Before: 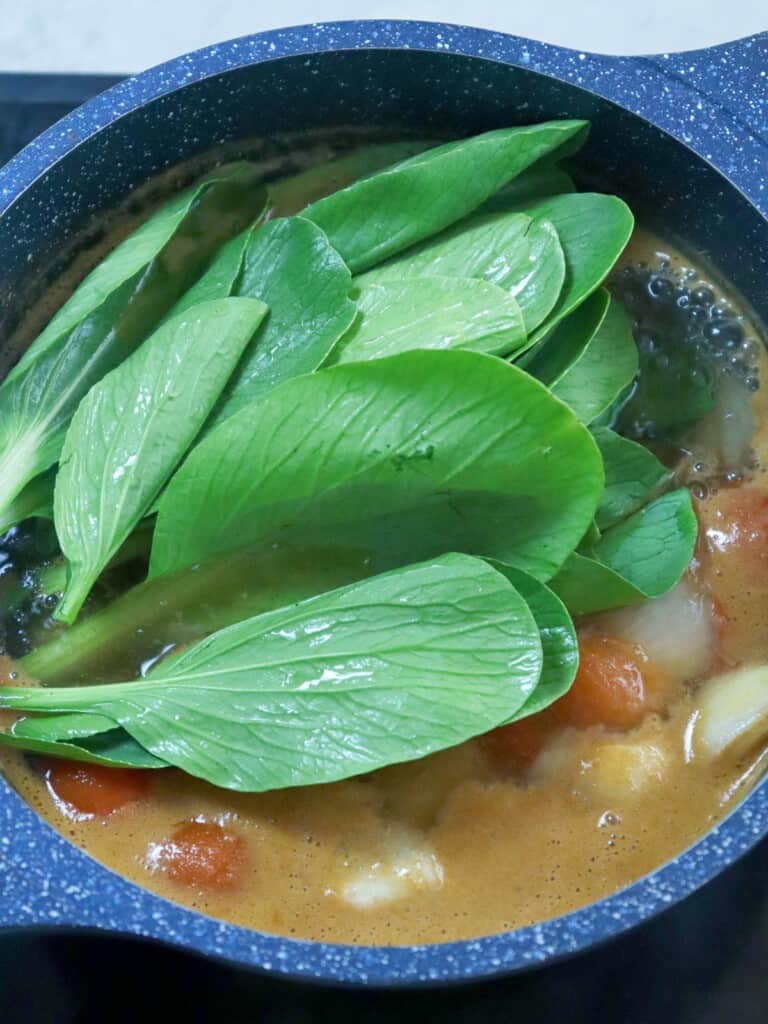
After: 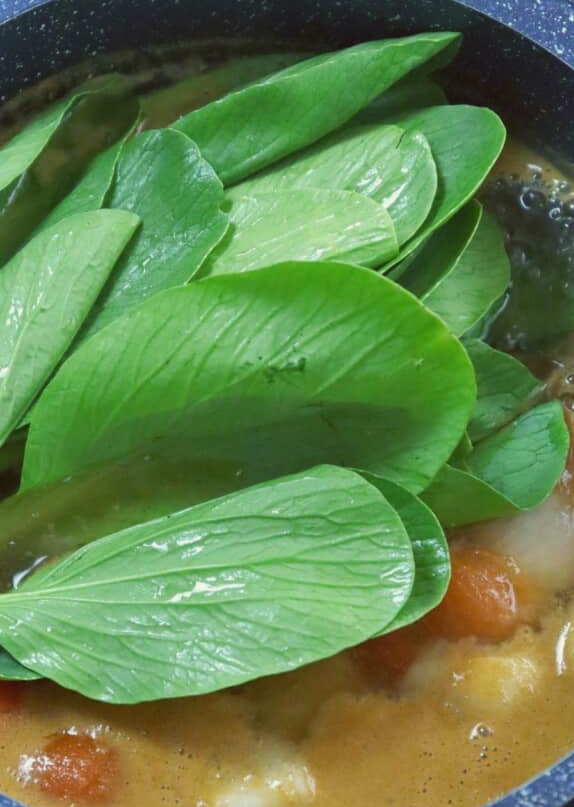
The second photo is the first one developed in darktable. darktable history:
crop: left 16.768%, top 8.653%, right 8.362%, bottom 12.485%
color balance: lift [1.005, 1.002, 0.998, 0.998], gamma [1, 1.021, 1.02, 0.979], gain [0.923, 1.066, 1.056, 0.934]
